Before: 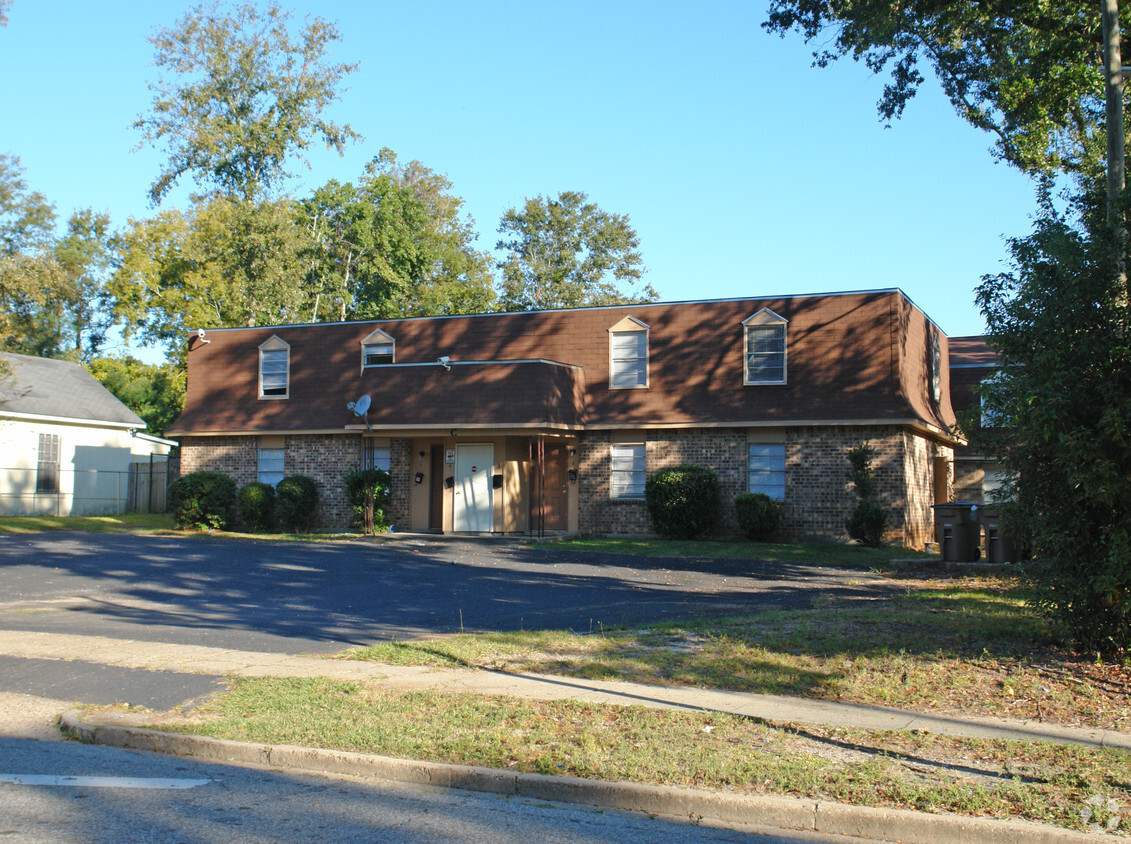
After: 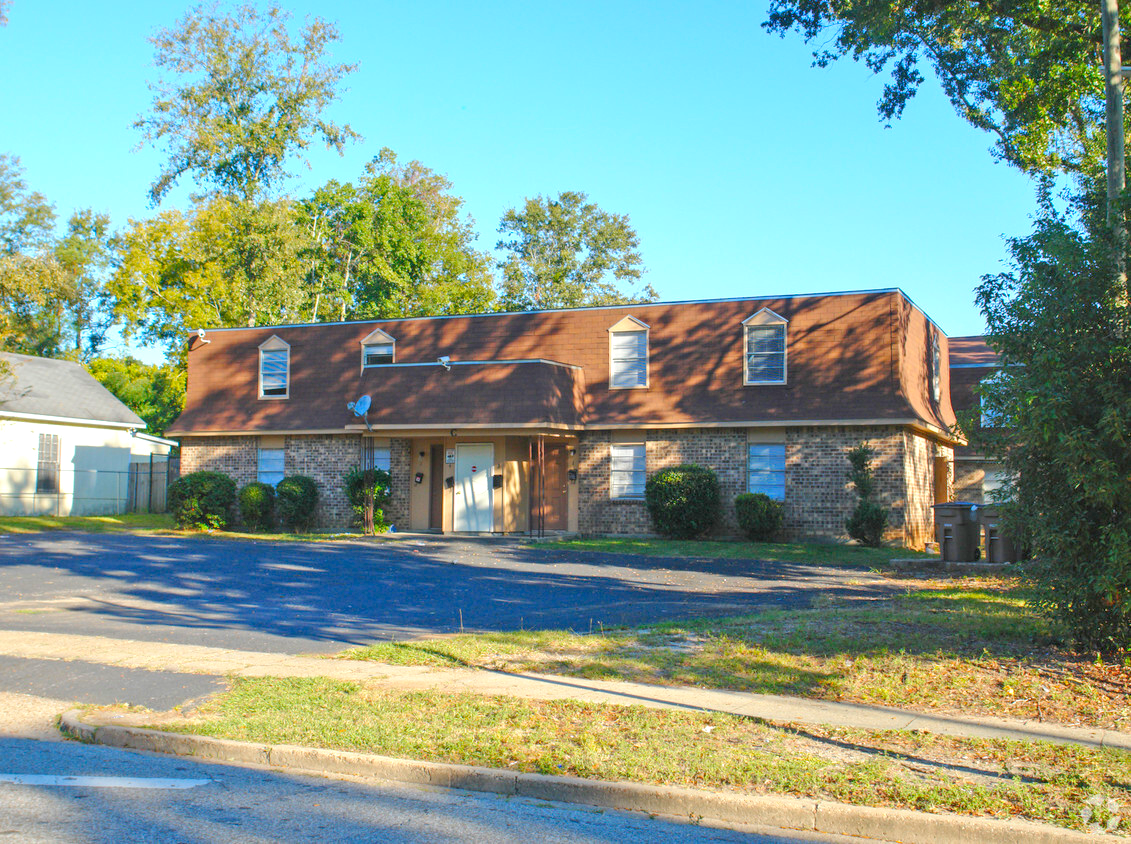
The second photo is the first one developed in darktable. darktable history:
color balance rgb: linear chroma grading › global chroma 8.941%, perceptual saturation grading › global saturation 19.305%, contrast -29.491%
local contrast: detail 130%
exposure: exposure 0.996 EV, compensate highlight preservation false
